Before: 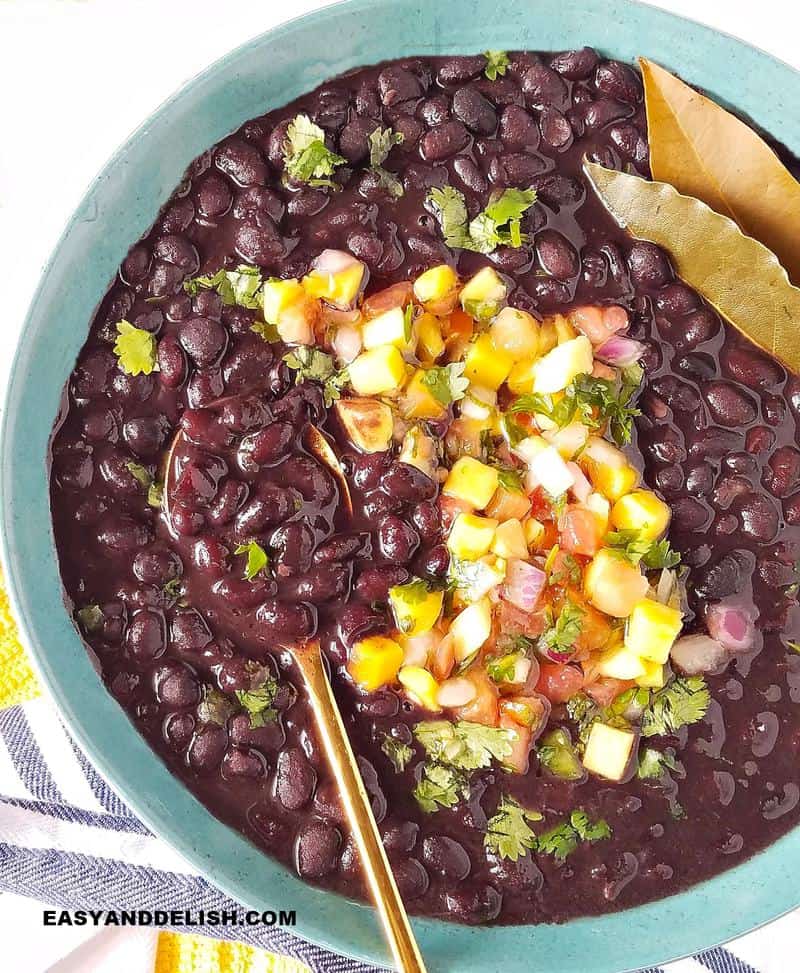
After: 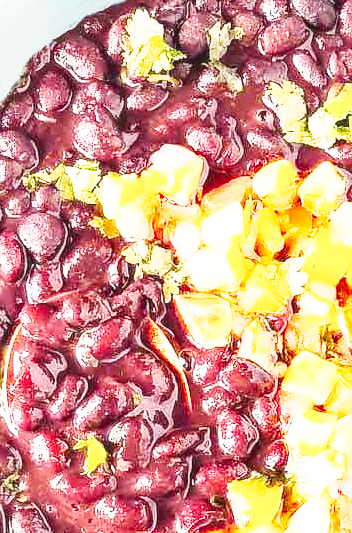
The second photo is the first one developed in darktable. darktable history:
crop: left 20.248%, top 10.86%, right 35.675%, bottom 34.321%
tone curve: curves: ch0 [(0, 0) (0.003, 0.004) (0.011, 0.016) (0.025, 0.035) (0.044, 0.062) (0.069, 0.097) (0.1, 0.143) (0.136, 0.205) (0.177, 0.276) (0.224, 0.36) (0.277, 0.461) (0.335, 0.584) (0.399, 0.686) (0.468, 0.783) (0.543, 0.868) (0.623, 0.927) (0.709, 0.96) (0.801, 0.974) (0.898, 0.986) (1, 1)], preserve colors none
contrast brightness saturation: contrast 0.2, brightness 0.16, saturation 0.22
local contrast: on, module defaults
